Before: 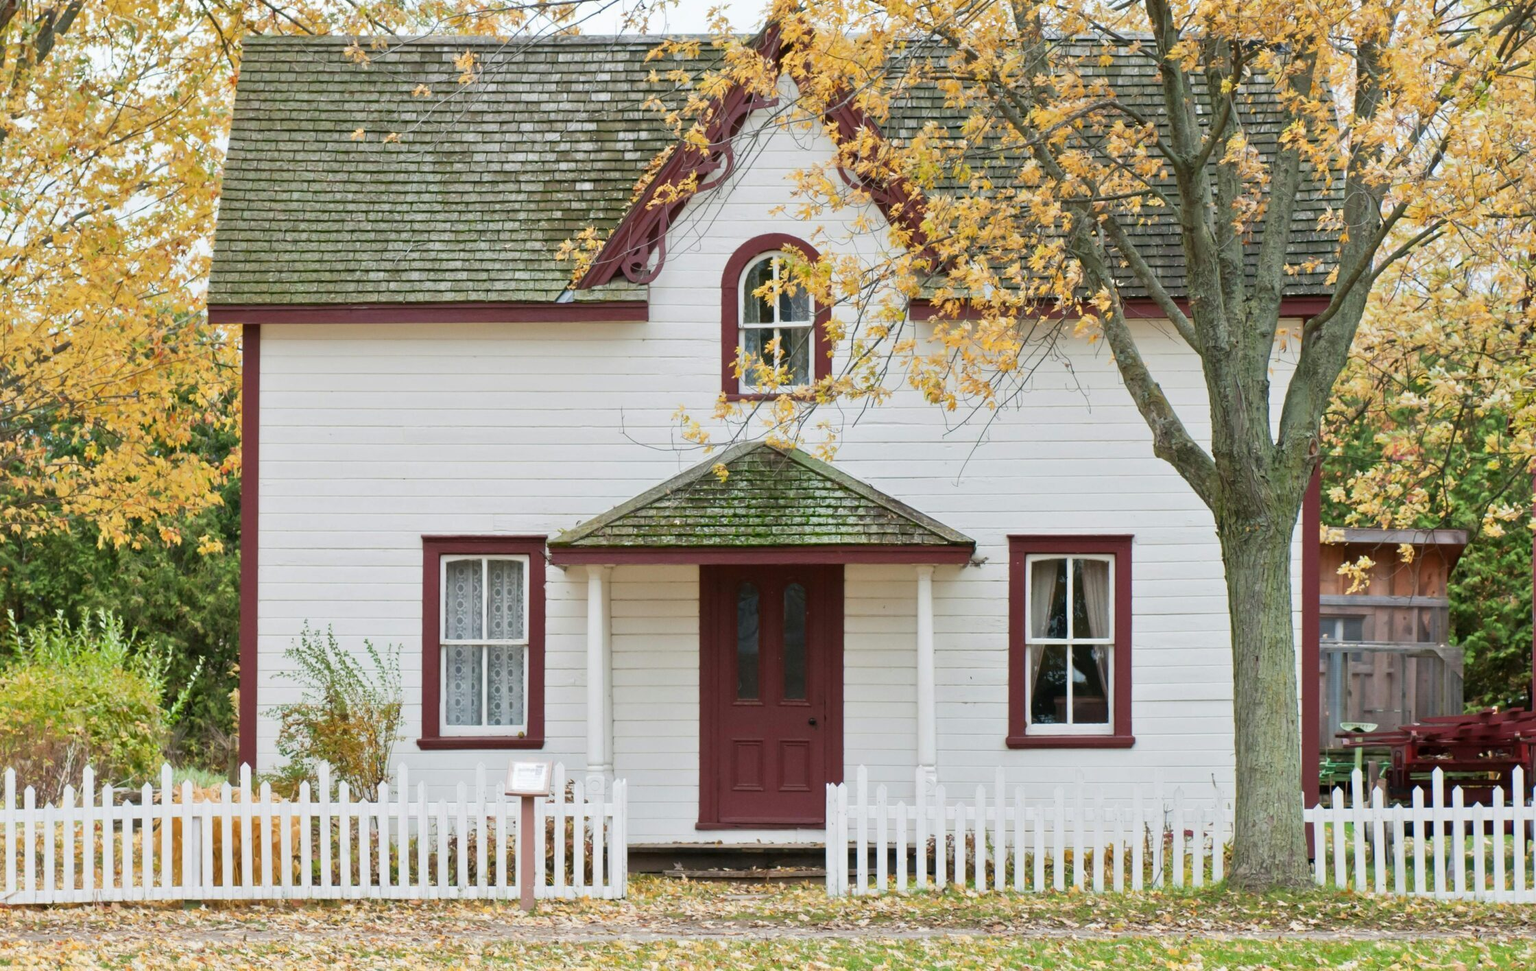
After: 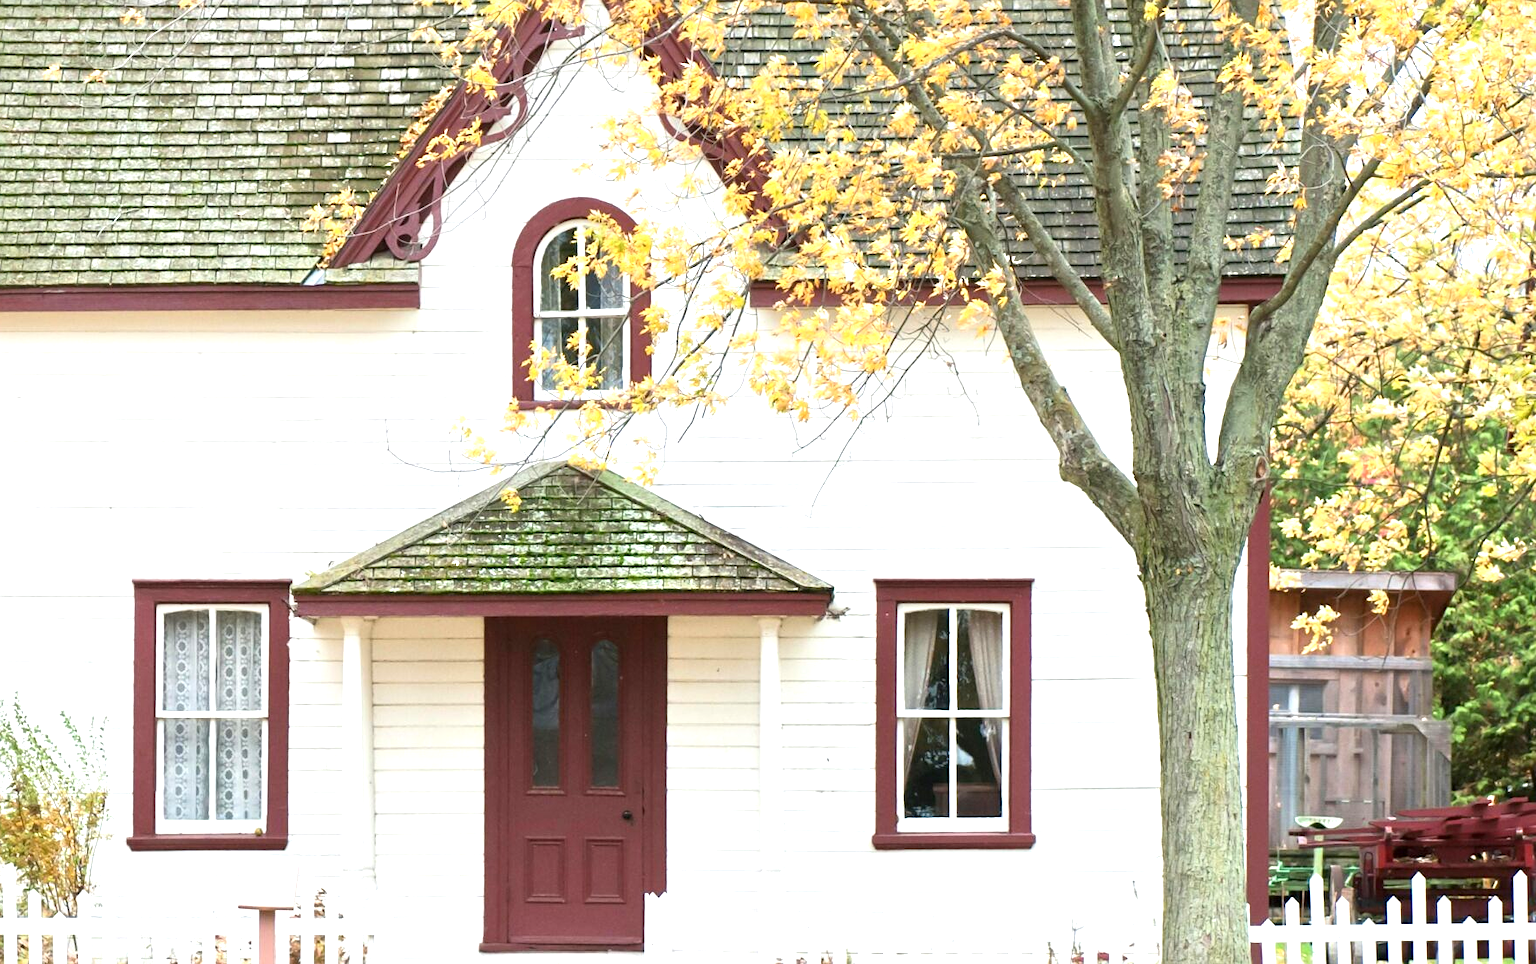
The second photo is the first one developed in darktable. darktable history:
shadows and highlights: shadows -12.08, white point adjustment 4.07, highlights 26.66
exposure: black level correction 0, exposure 0.933 EV, compensate highlight preservation false
sharpen: amount 0.204
crop and rotate: left 20.651%, top 8.029%, right 0.329%, bottom 13.493%
